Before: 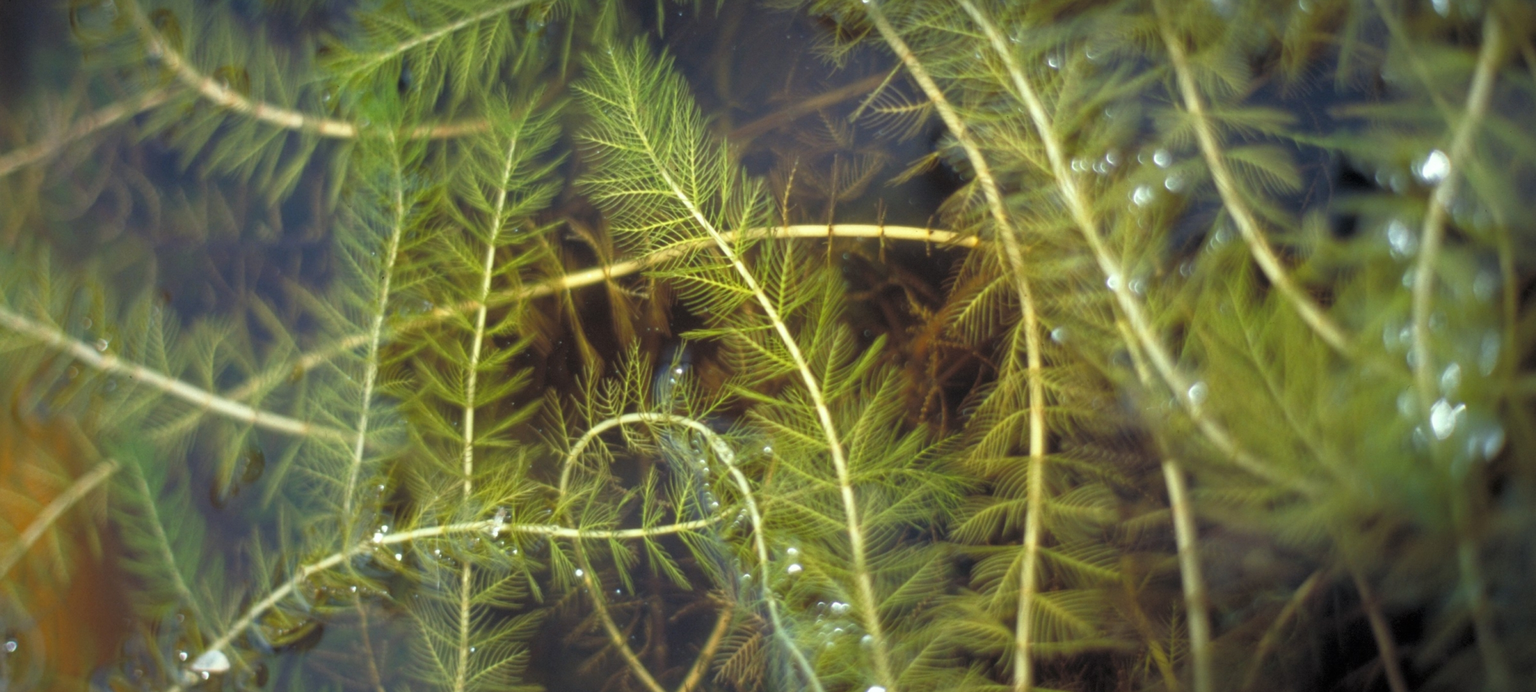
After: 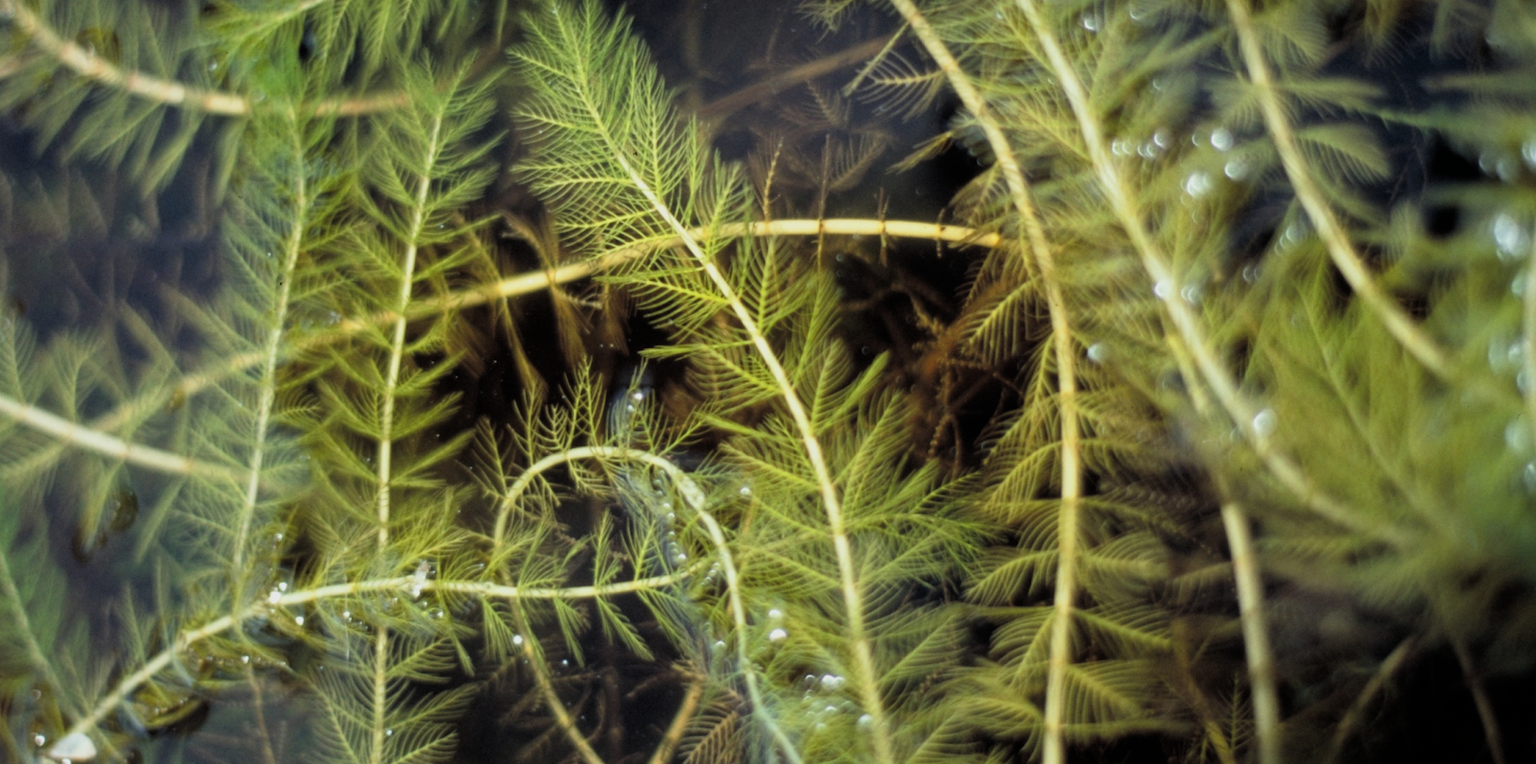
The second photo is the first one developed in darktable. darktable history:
crop: left 9.807%, top 6.259%, right 7.334%, bottom 2.177%
filmic rgb: black relative exposure -5 EV, hardness 2.88, contrast 1.4, highlights saturation mix -30%
